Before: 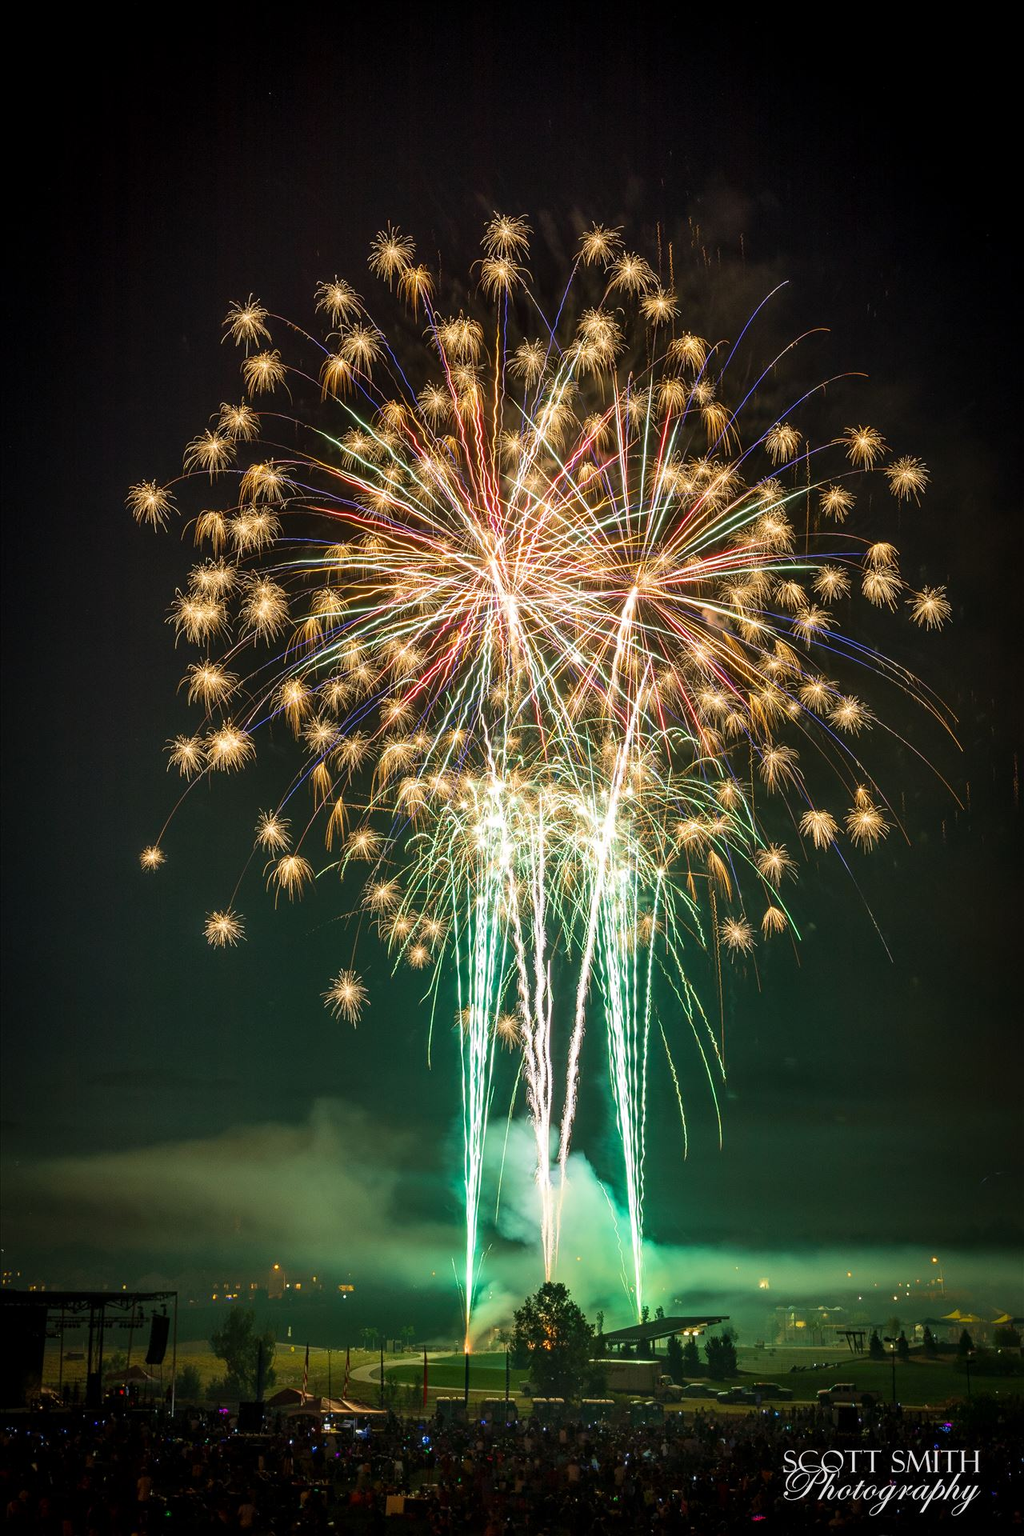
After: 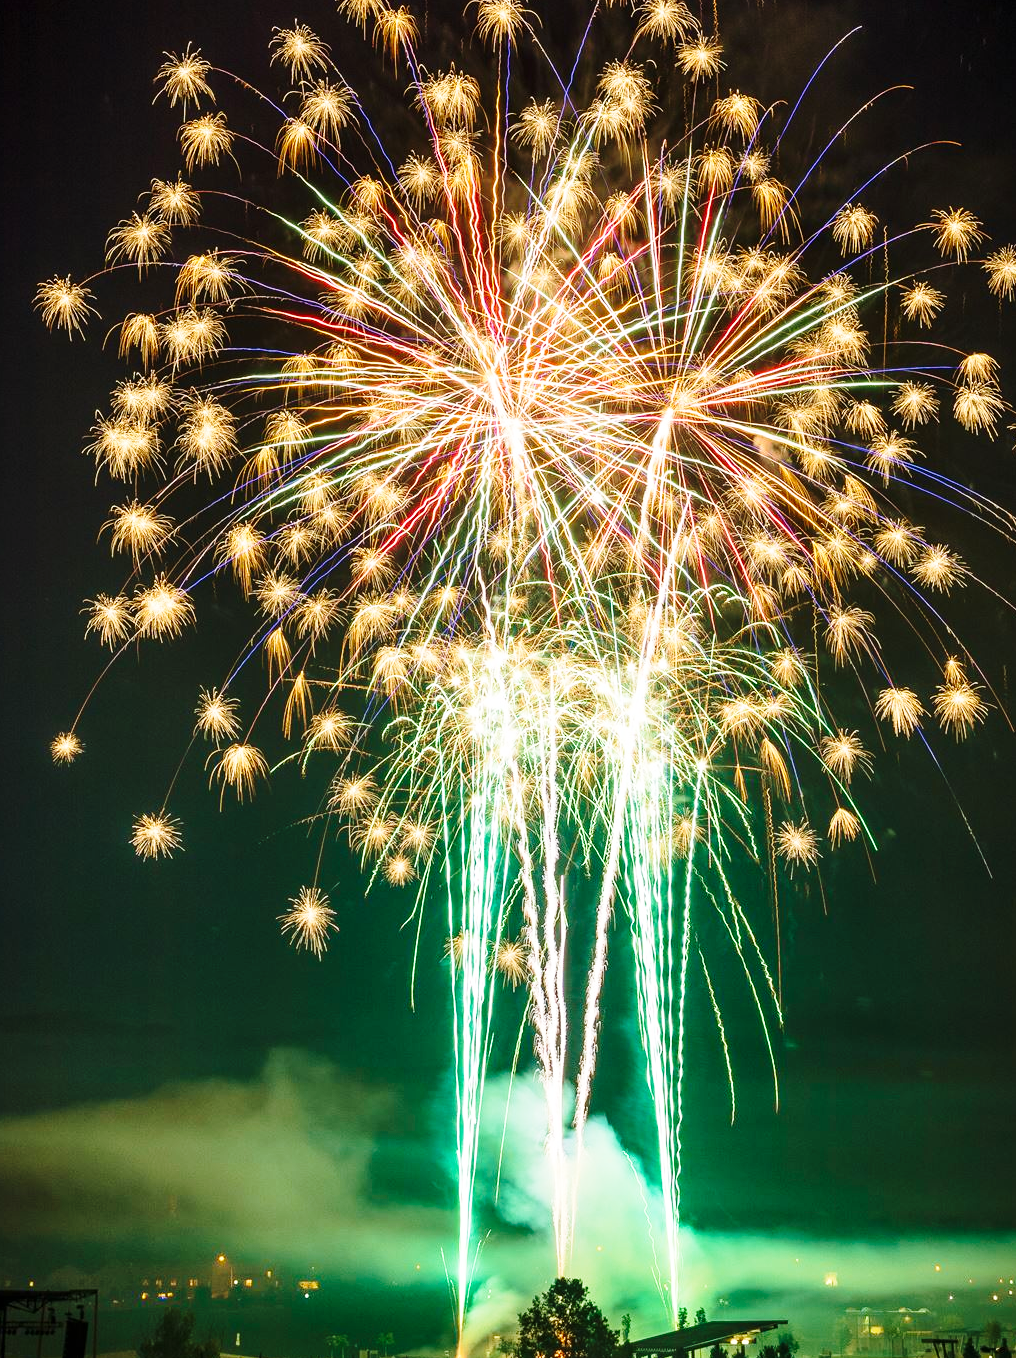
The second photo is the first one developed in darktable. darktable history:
base curve: curves: ch0 [(0, 0) (0.028, 0.03) (0.121, 0.232) (0.46, 0.748) (0.859, 0.968) (1, 1)], preserve colors none
velvia: on, module defaults
crop: left 9.712%, top 16.928%, right 10.845%, bottom 12.332%
